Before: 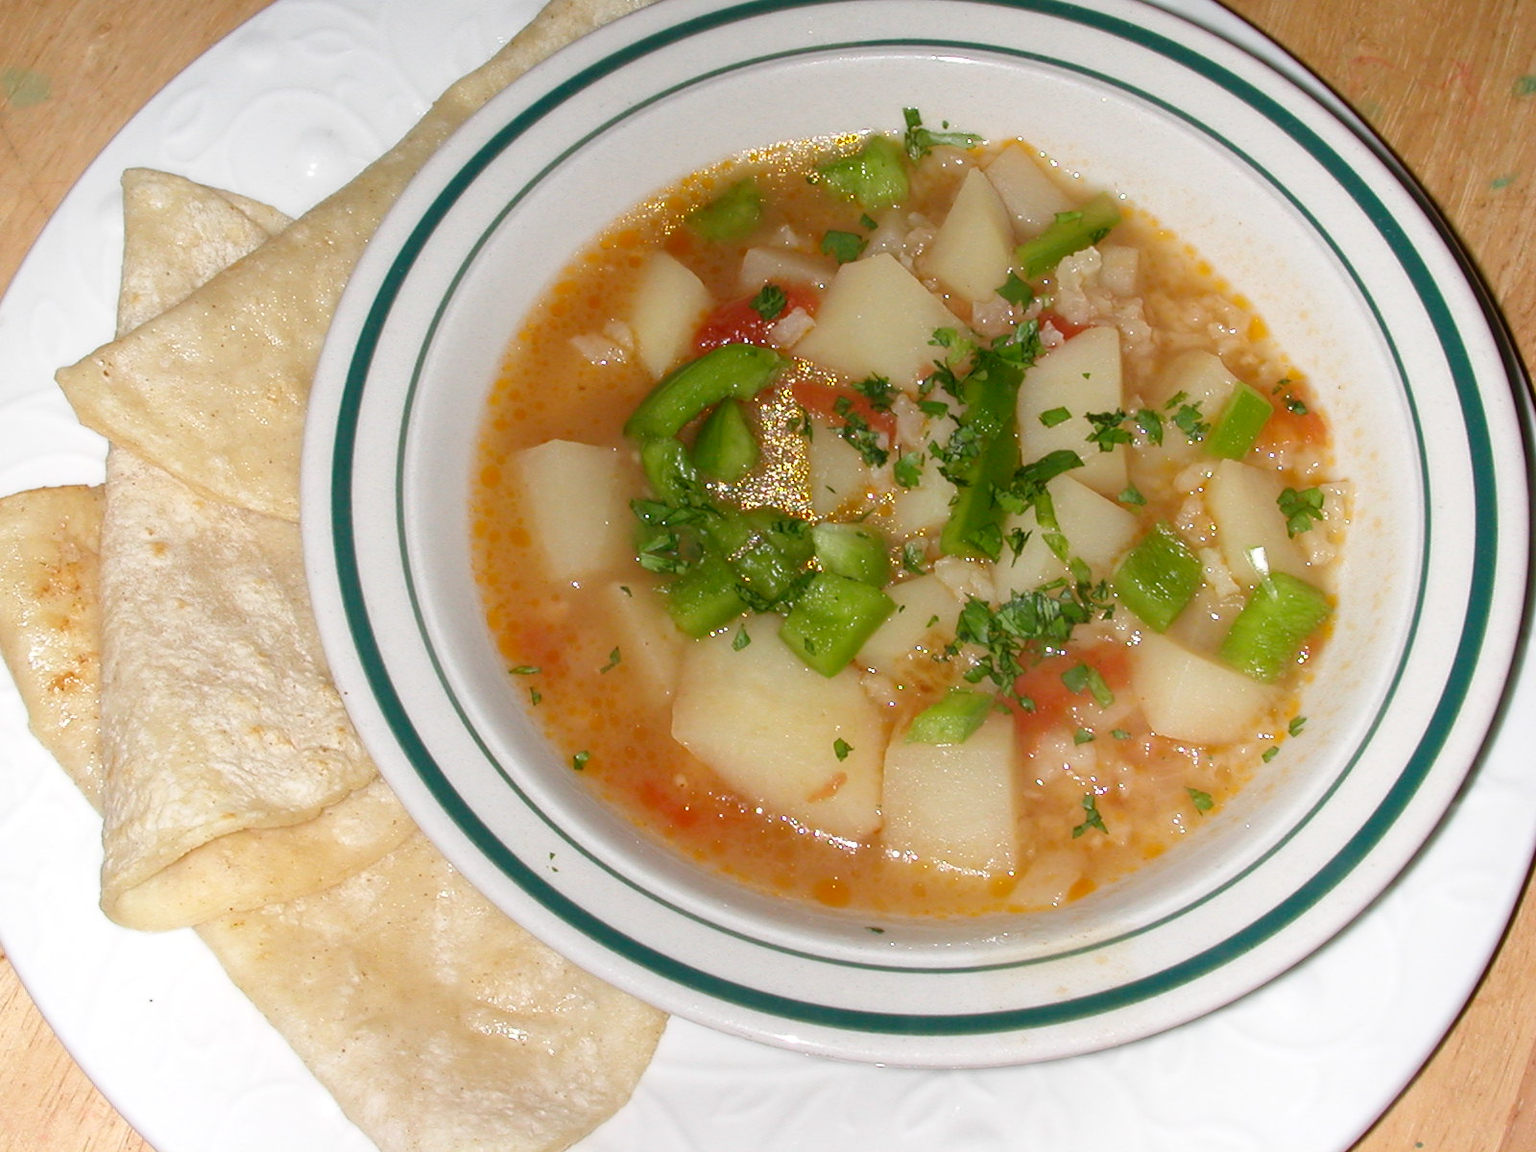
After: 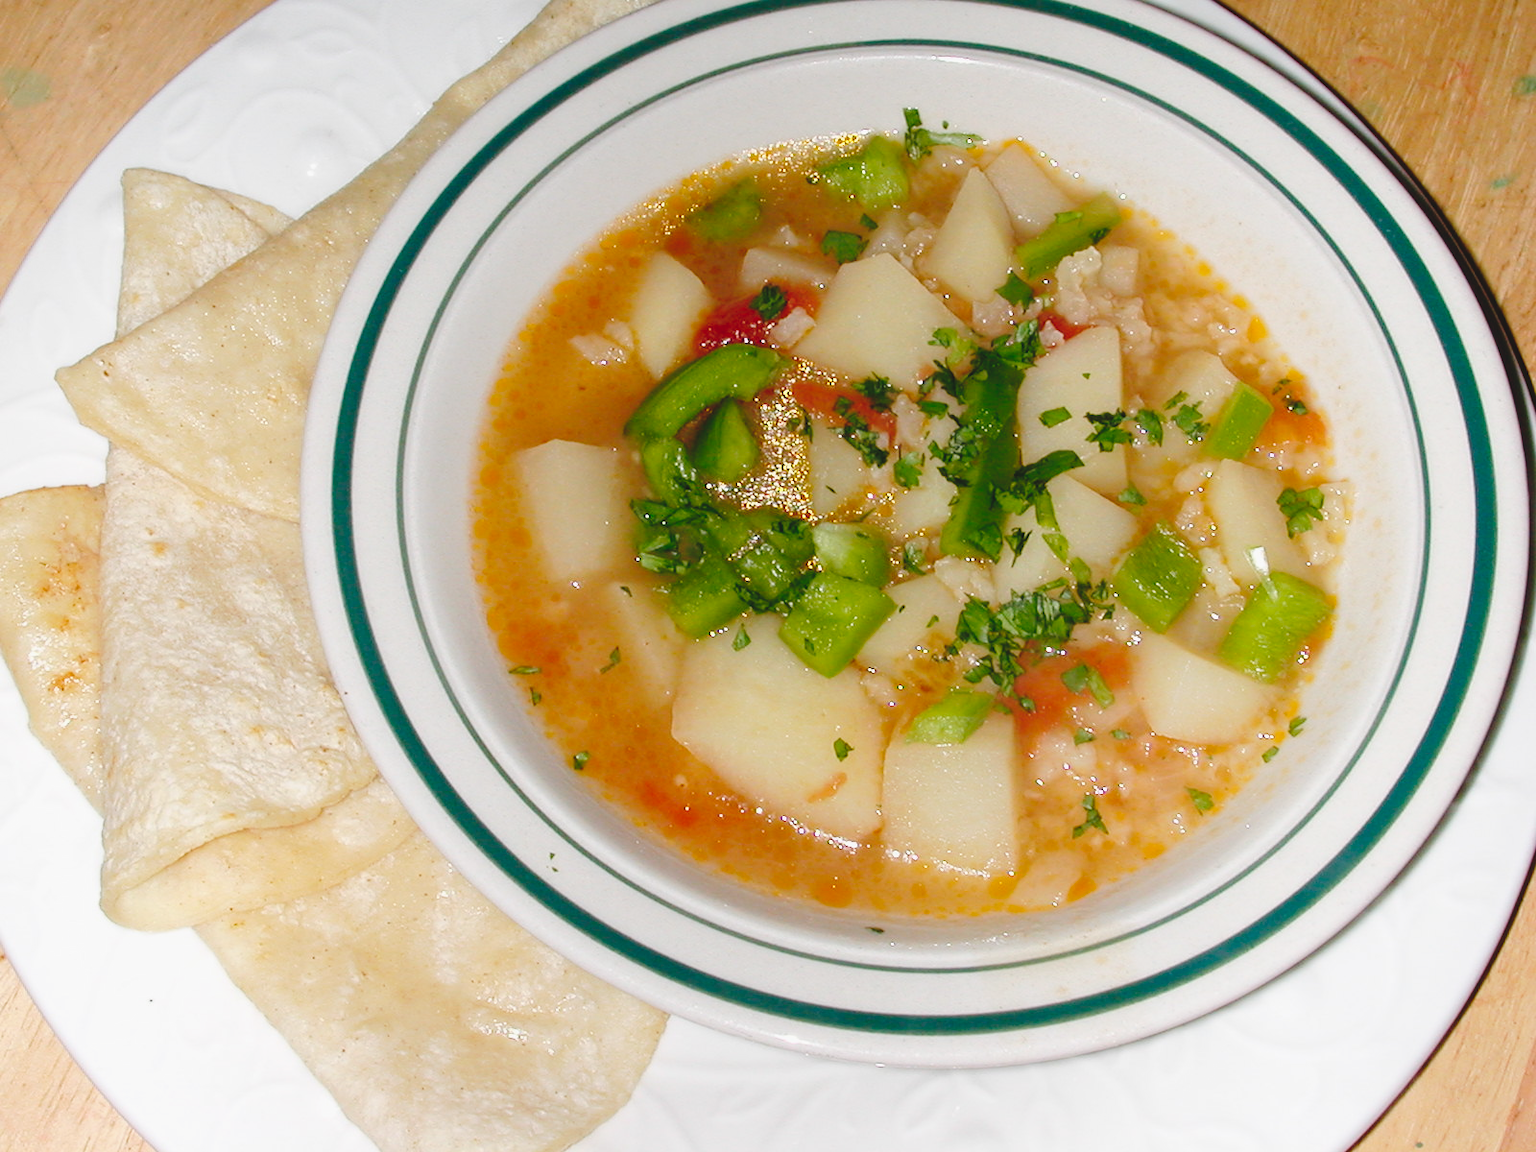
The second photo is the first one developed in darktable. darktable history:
tone curve: curves: ch0 [(0, 0) (0.003, 0.074) (0.011, 0.079) (0.025, 0.083) (0.044, 0.095) (0.069, 0.097) (0.1, 0.11) (0.136, 0.131) (0.177, 0.159) (0.224, 0.209) (0.277, 0.279) (0.335, 0.367) (0.399, 0.455) (0.468, 0.538) (0.543, 0.621) (0.623, 0.699) (0.709, 0.782) (0.801, 0.848) (0.898, 0.924) (1, 1)], preserve colors none
exposure: exposure -0.116 EV, compensate exposure bias true, compensate highlight preservation false
